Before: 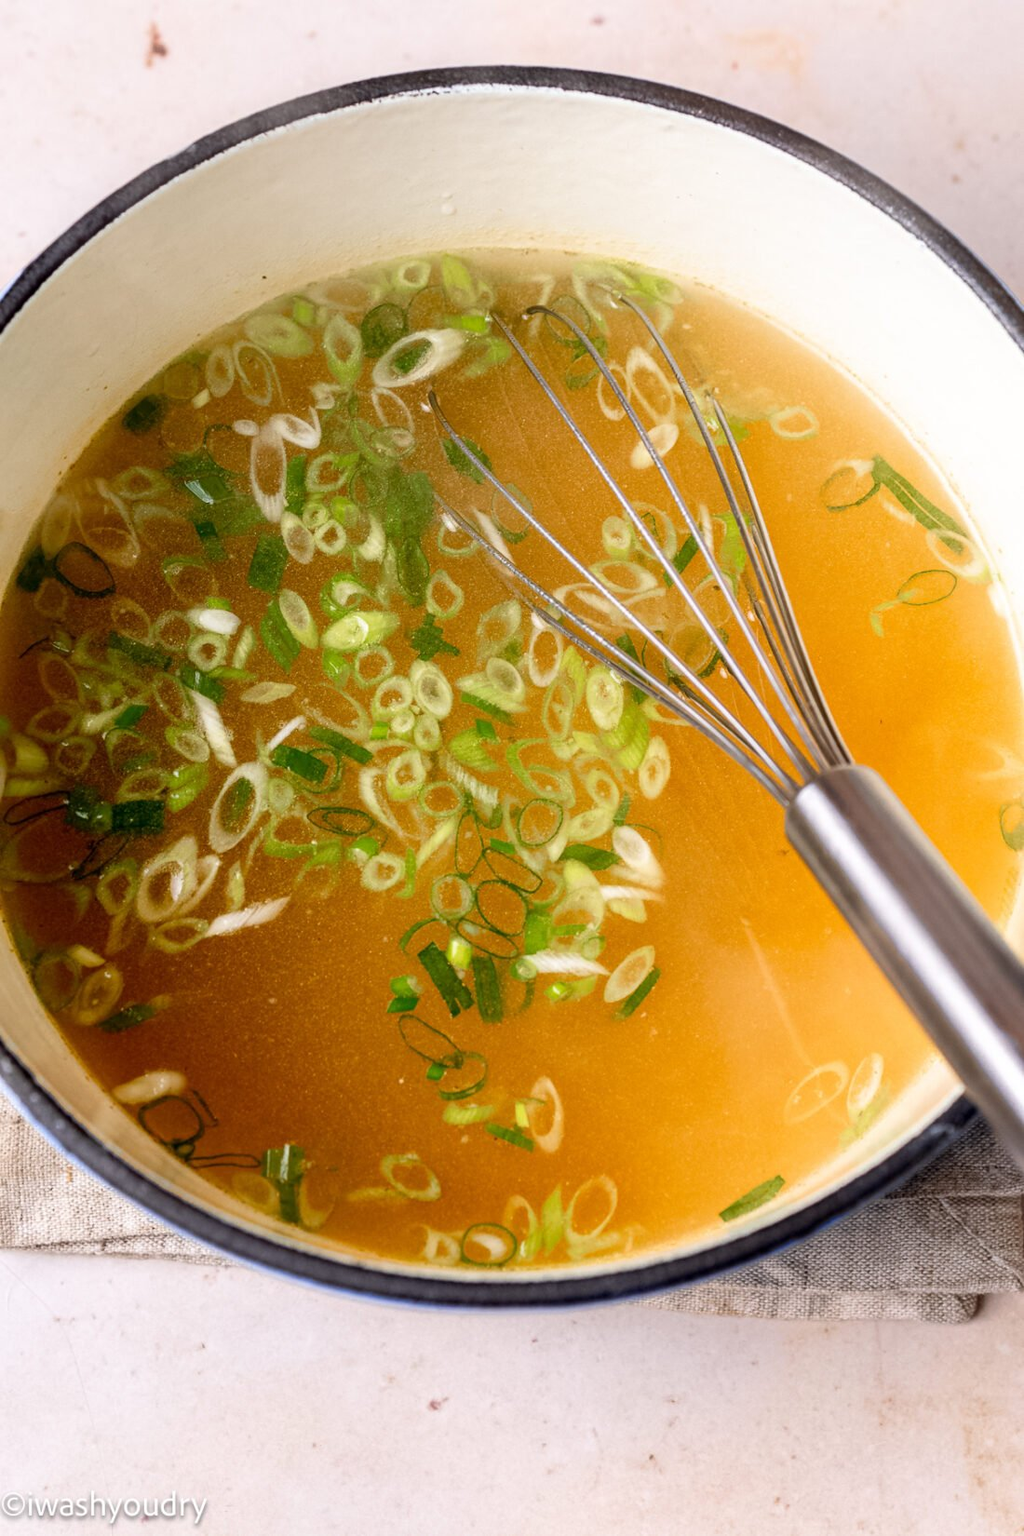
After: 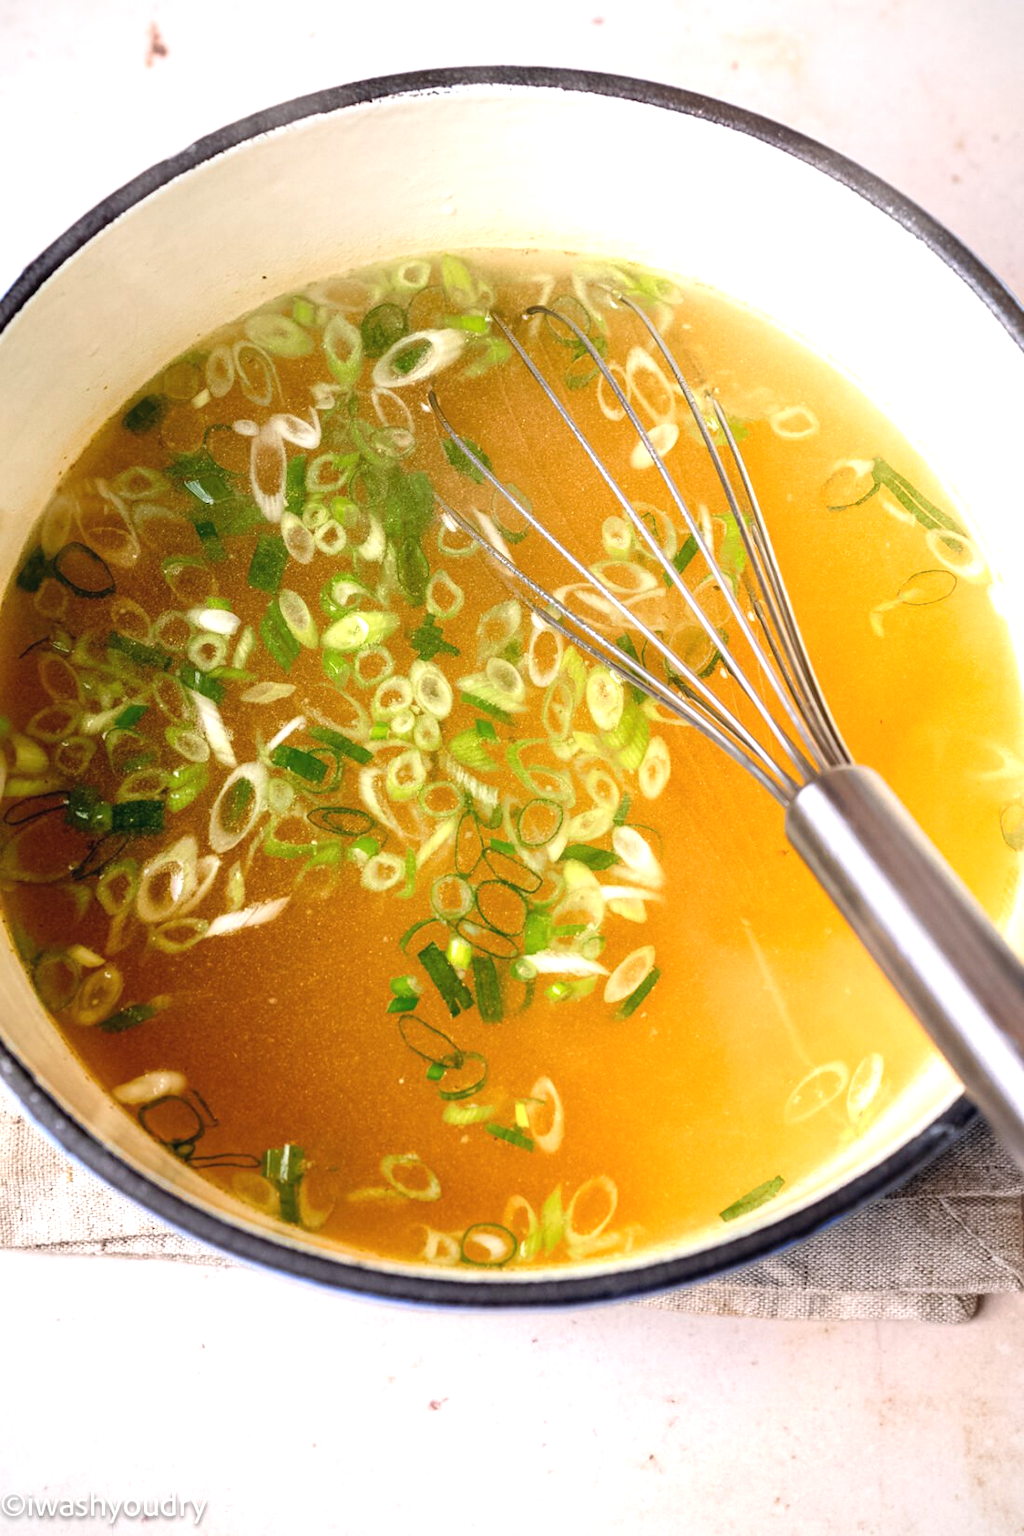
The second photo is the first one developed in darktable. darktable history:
vignetting: fall-off start 92.6%, brightness -0.52, saturation -0.51, center (-0.012, 0)
exposure: black level correction -0.002, exposure 0.54 EV, compensate highlight preservation false
